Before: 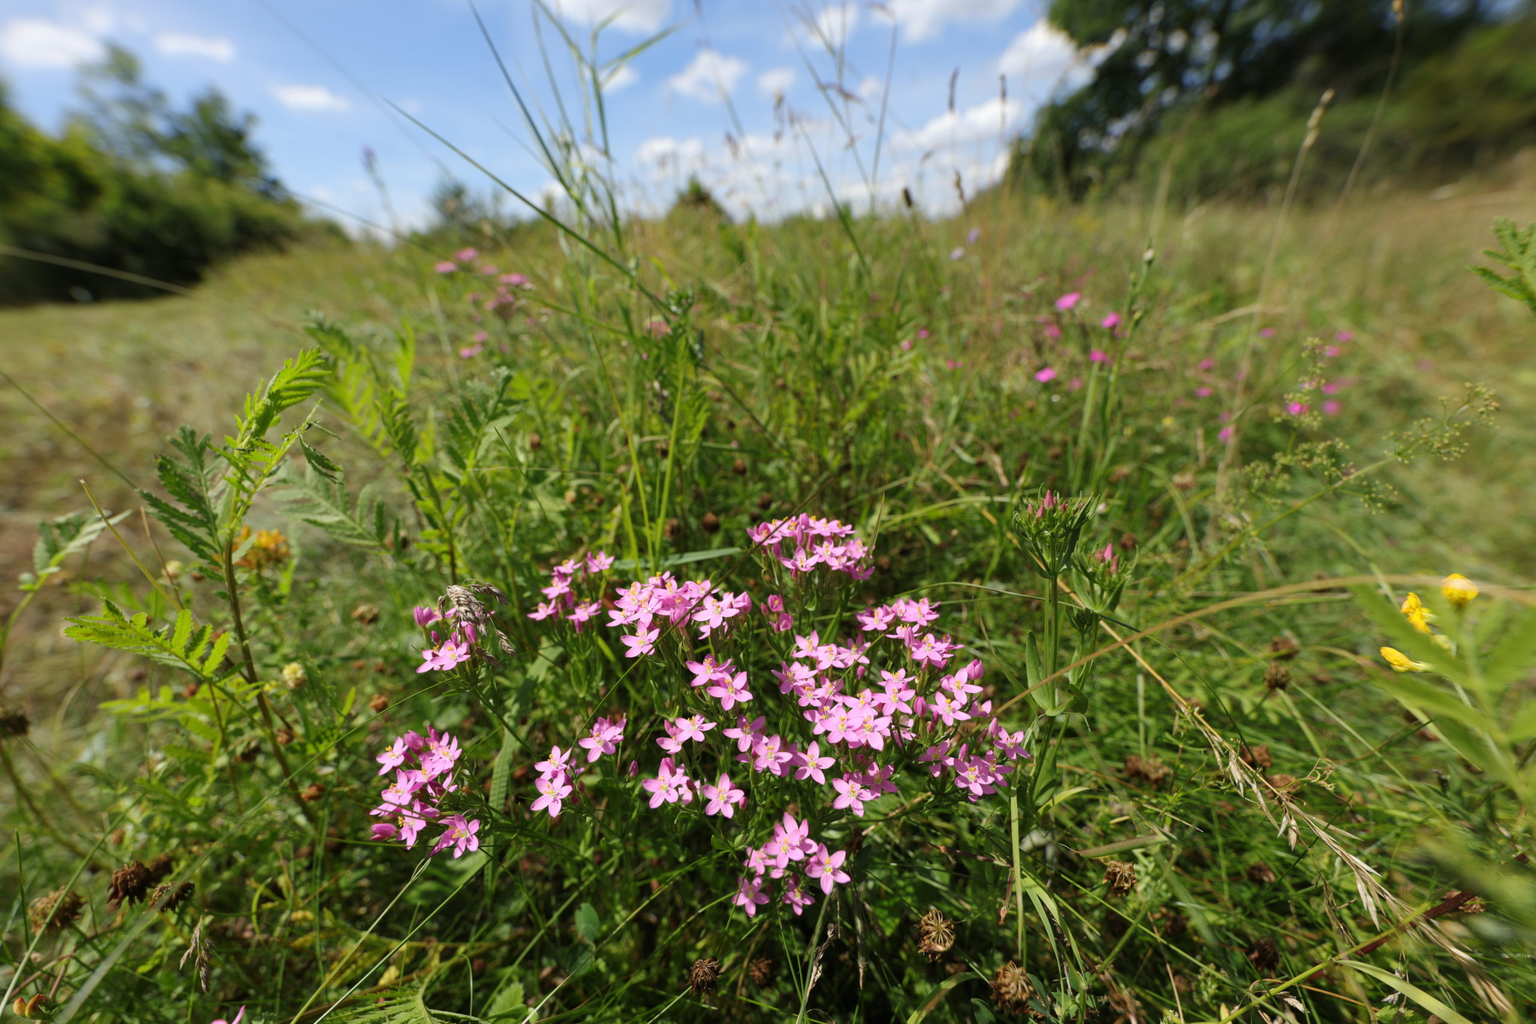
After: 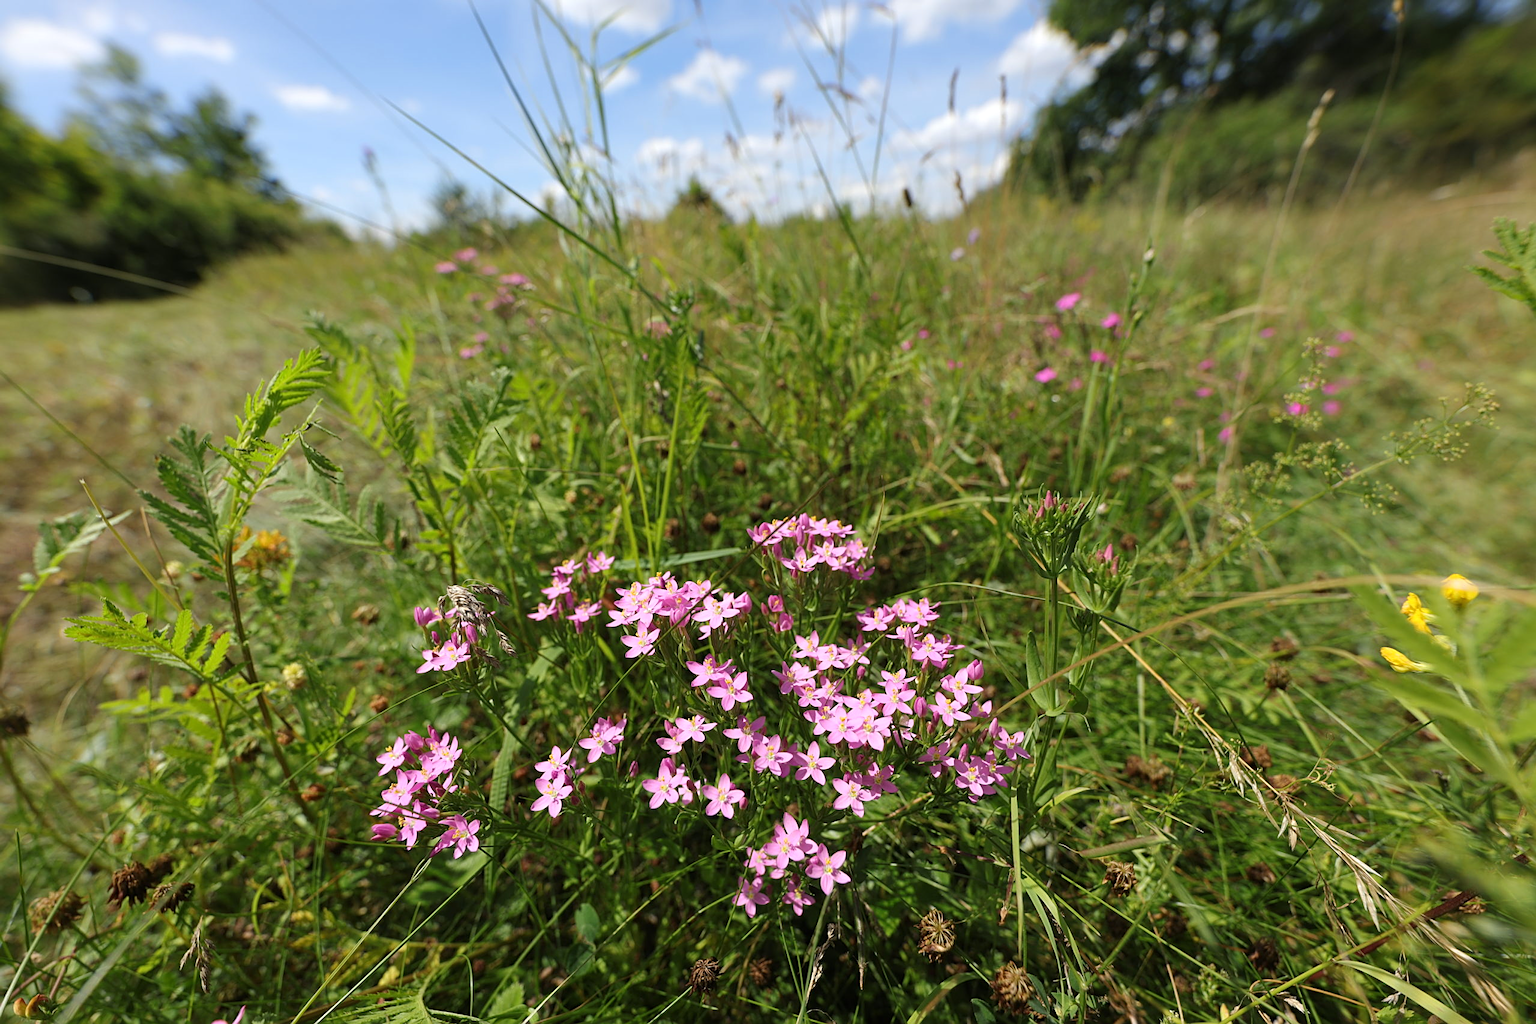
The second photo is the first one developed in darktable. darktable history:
sharpen: on, module defaults
exposure: exposure 0.127 EV, compensate highlight preservation false
